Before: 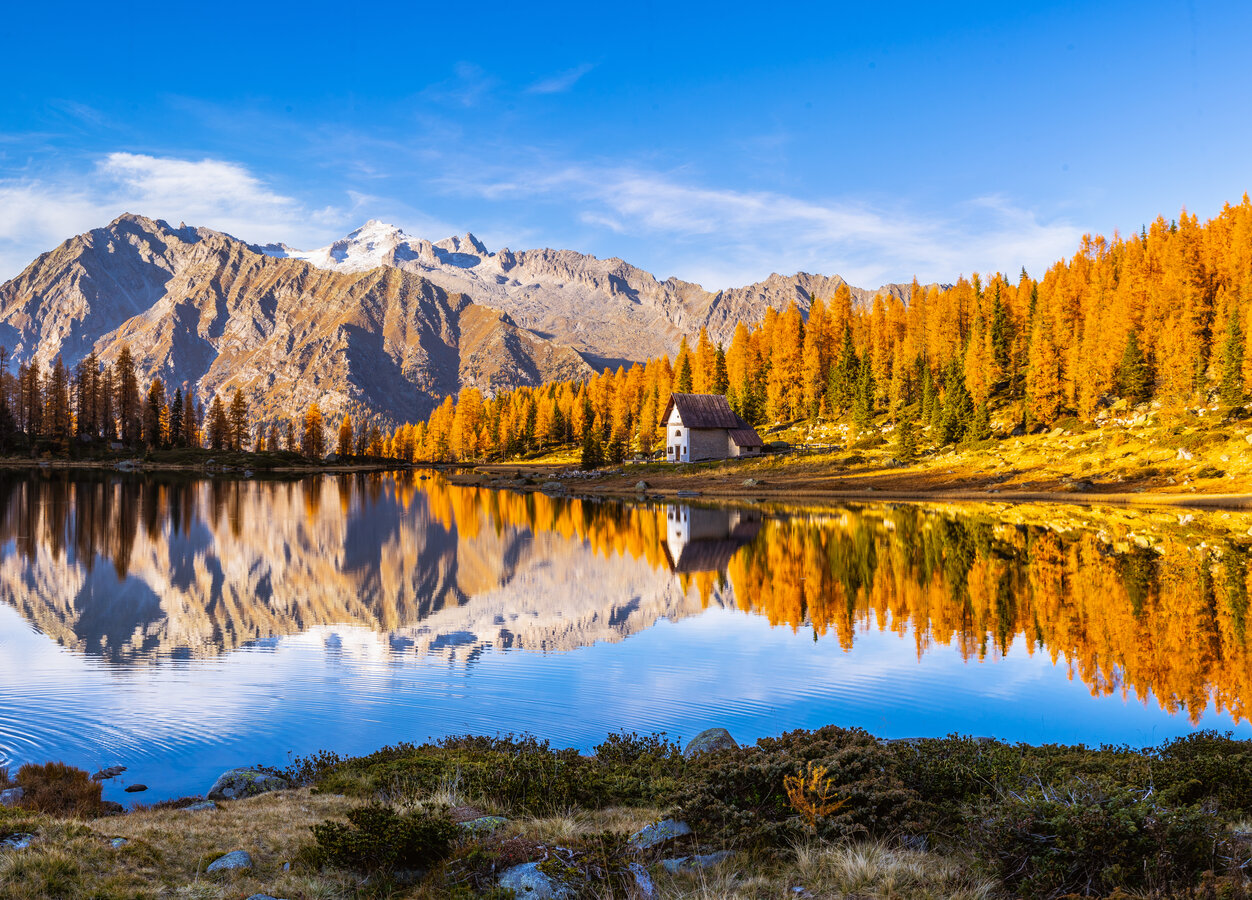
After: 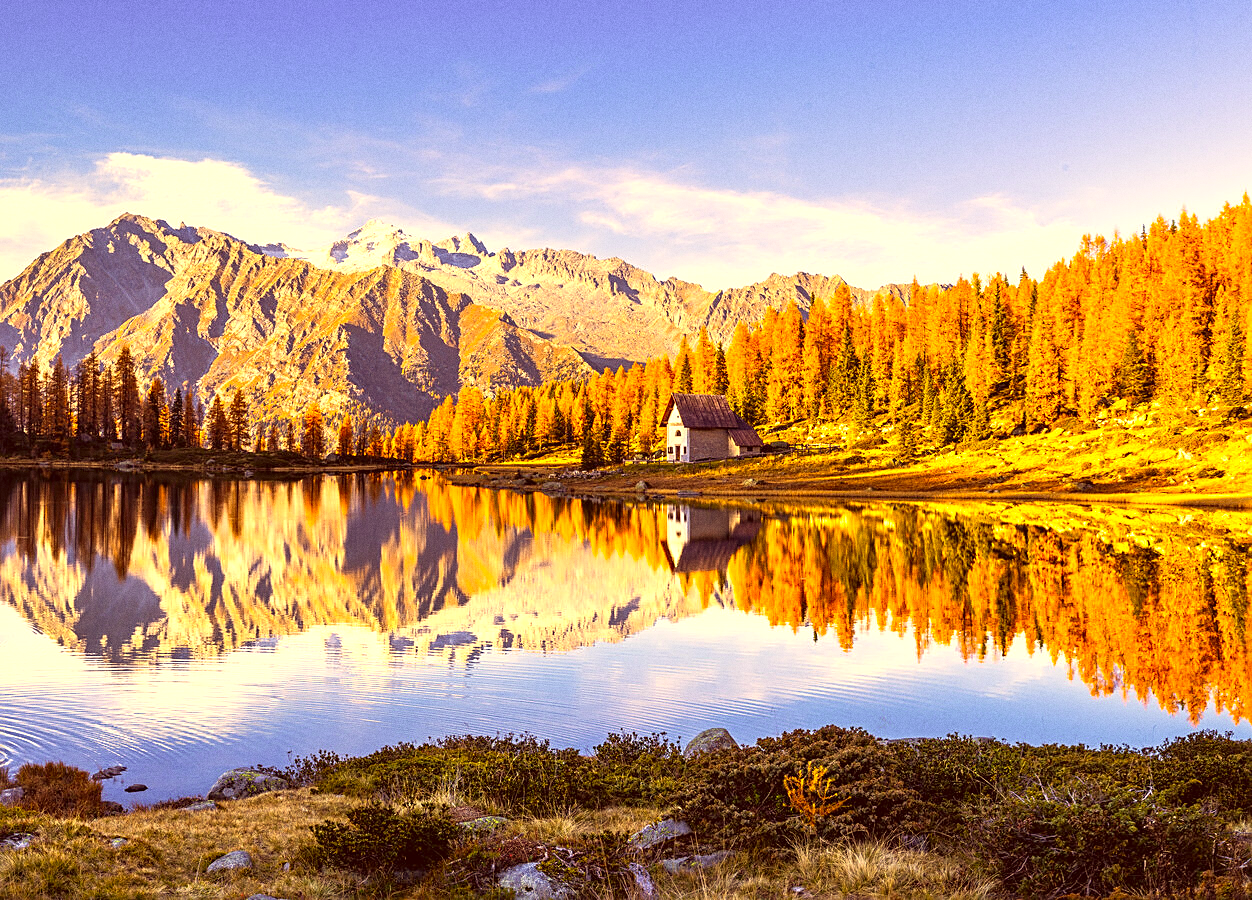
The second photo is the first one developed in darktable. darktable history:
exposure: black level correction 0, exposure 0.7 EV, compensate exposure bias true, compensate highlight preservation false
grain: on, module defaults
color correction: highlights a* 10.12, highlights b* 39.04, shadows a* 14.62, shadows b* 3.37
sharpen: on, module defaults
